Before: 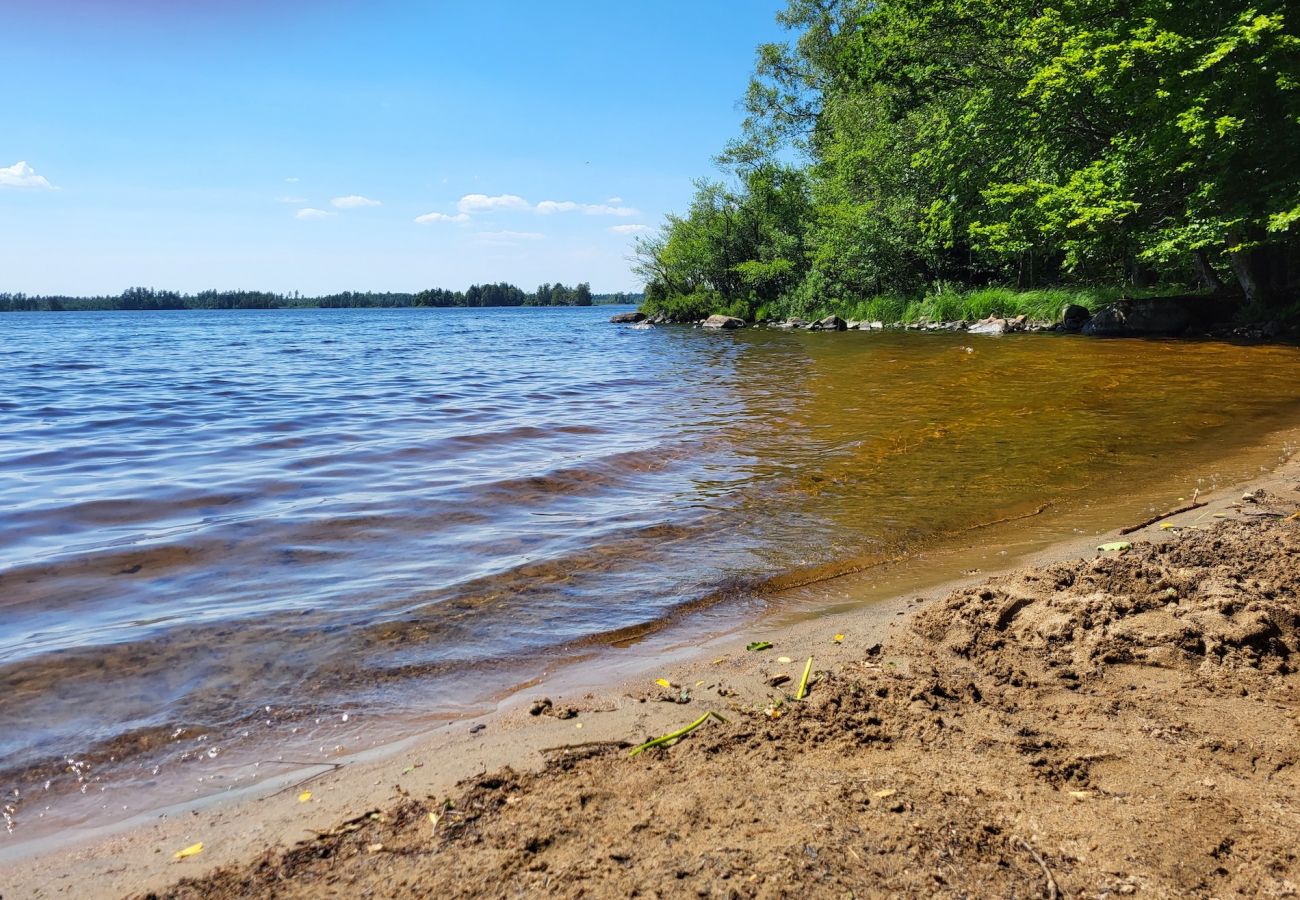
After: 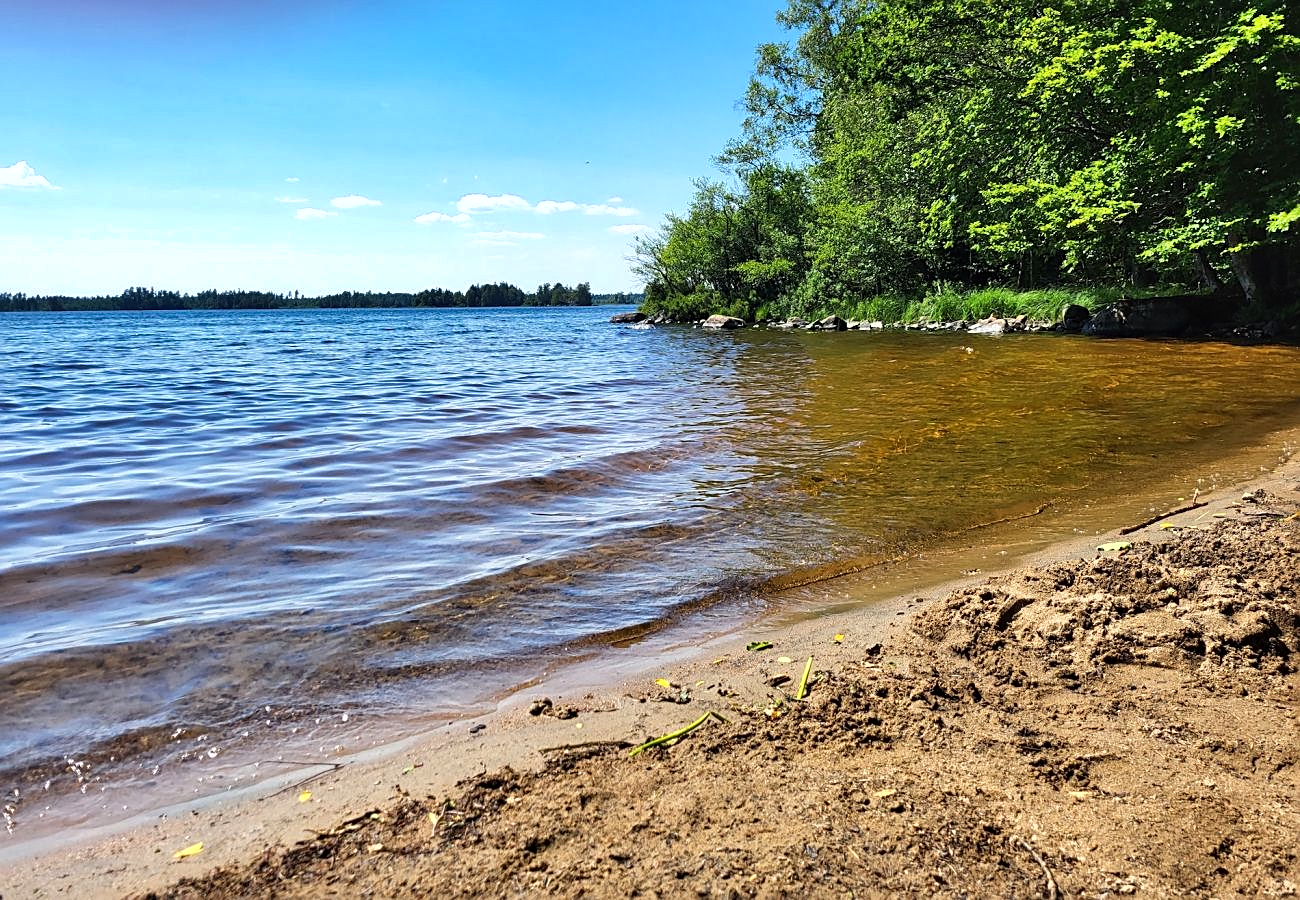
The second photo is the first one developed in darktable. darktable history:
shadows and highlights: low approximation 0.01, soften with gaussian
sharpen: on, module defaults
tone equalizer: -8 EV -0.442 EV, -7 EV -0.39 EV, -6 EV -0.316 EV, -5 EV -0.222 EV, -3 EV 0.196 EV, -2 EV 0.335 EV, -1 EV 0.369 EV, +0 EV 0.443 EV, edges refinement/feathering 500, mask exposure compensation -1.57 EV, preserve details no
